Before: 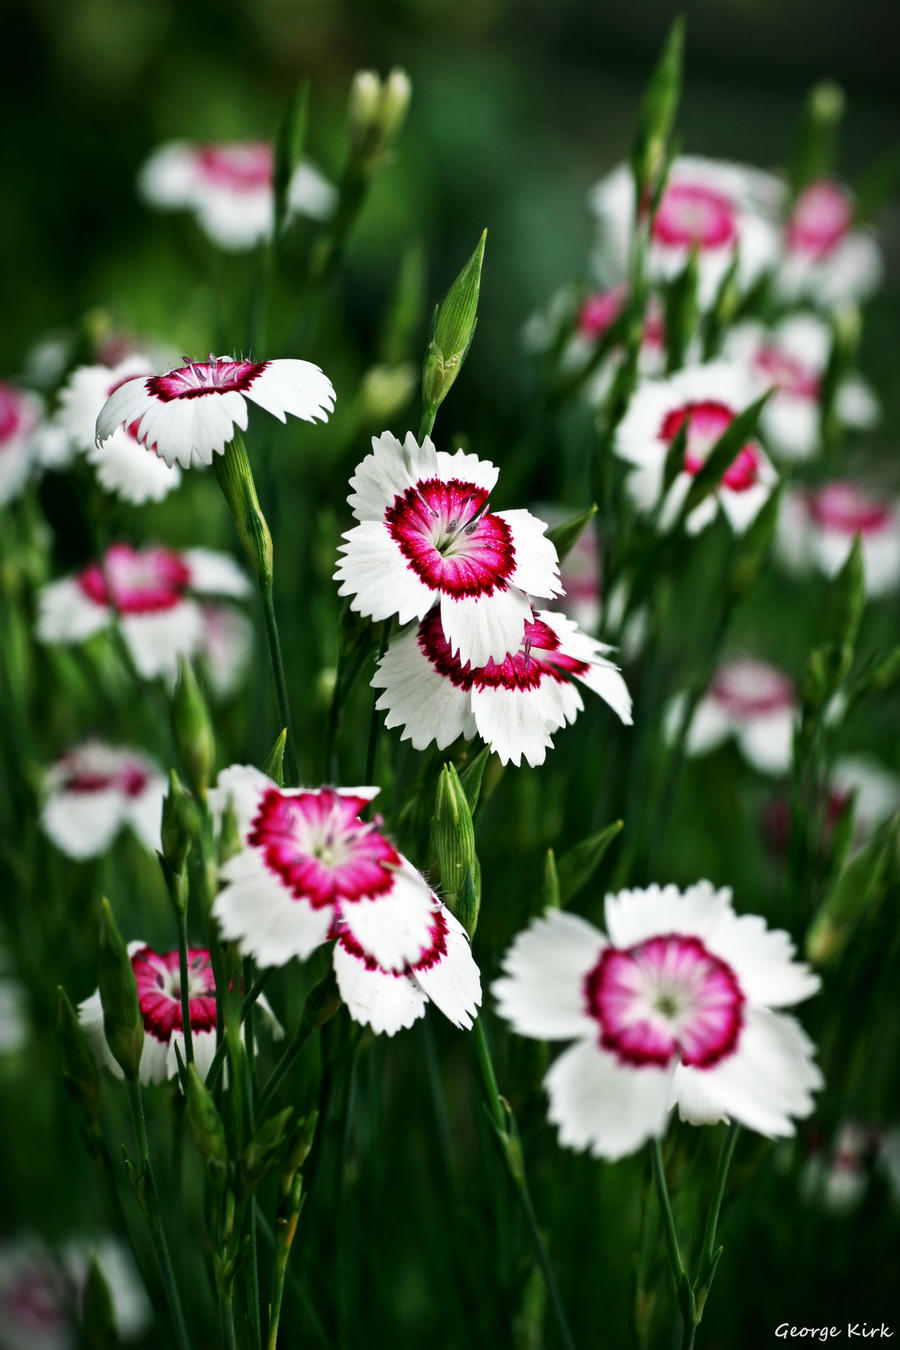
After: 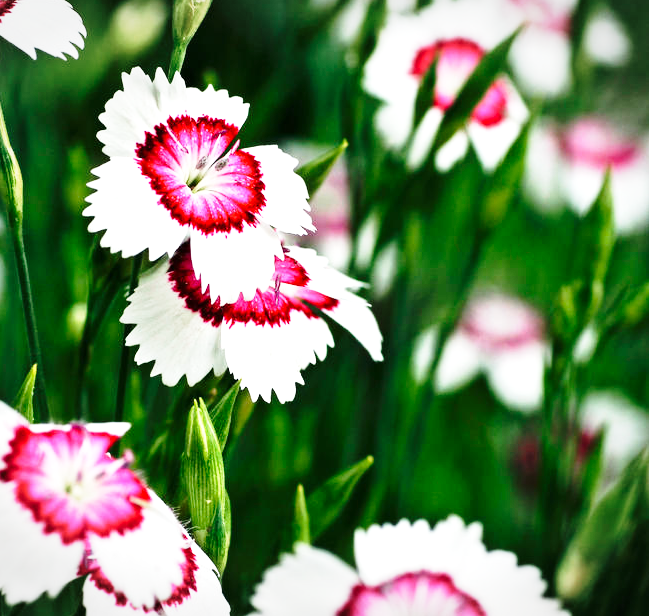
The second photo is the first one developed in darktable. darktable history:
exposure: exposure 0.605 EV, compensate highlight preservation false
crop and rotate: left 27.841%, top 26.986%, bottom 27.32%
base curve: curves: ch0 [(0, 0) (0.028, 0.03) (0.121, 0.232) (0.46, 0.748) (0.859, 0.968) (1, 1)], preserve colors none
vignetting: fall-off start 100.56%, brightness -0.18, saturation -0.291, width/height ratio 1.302
